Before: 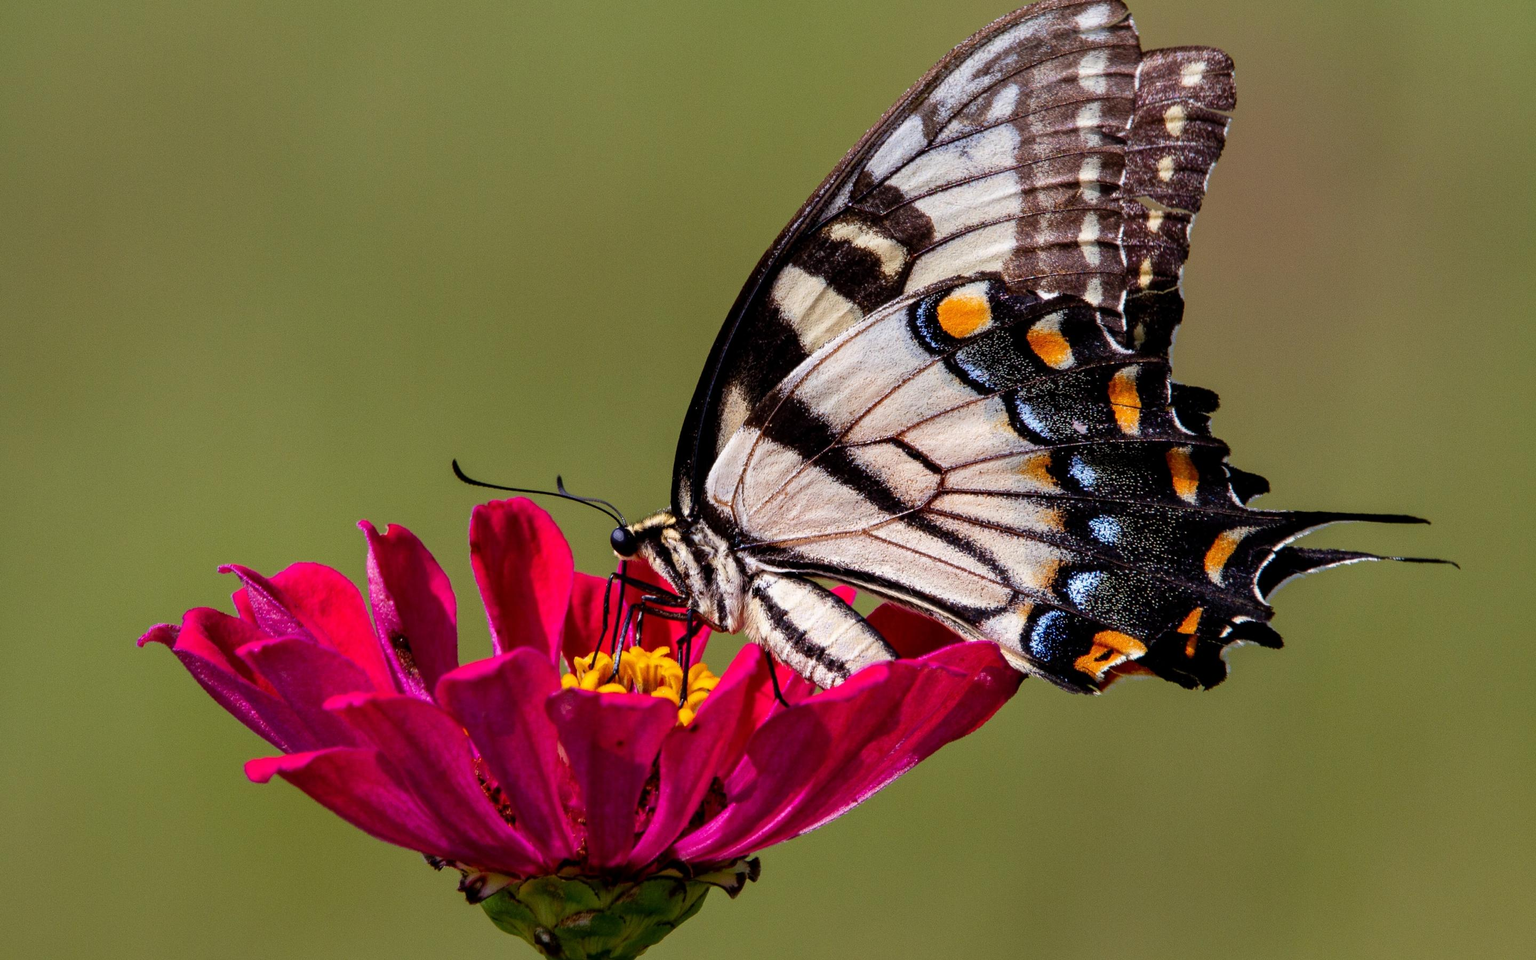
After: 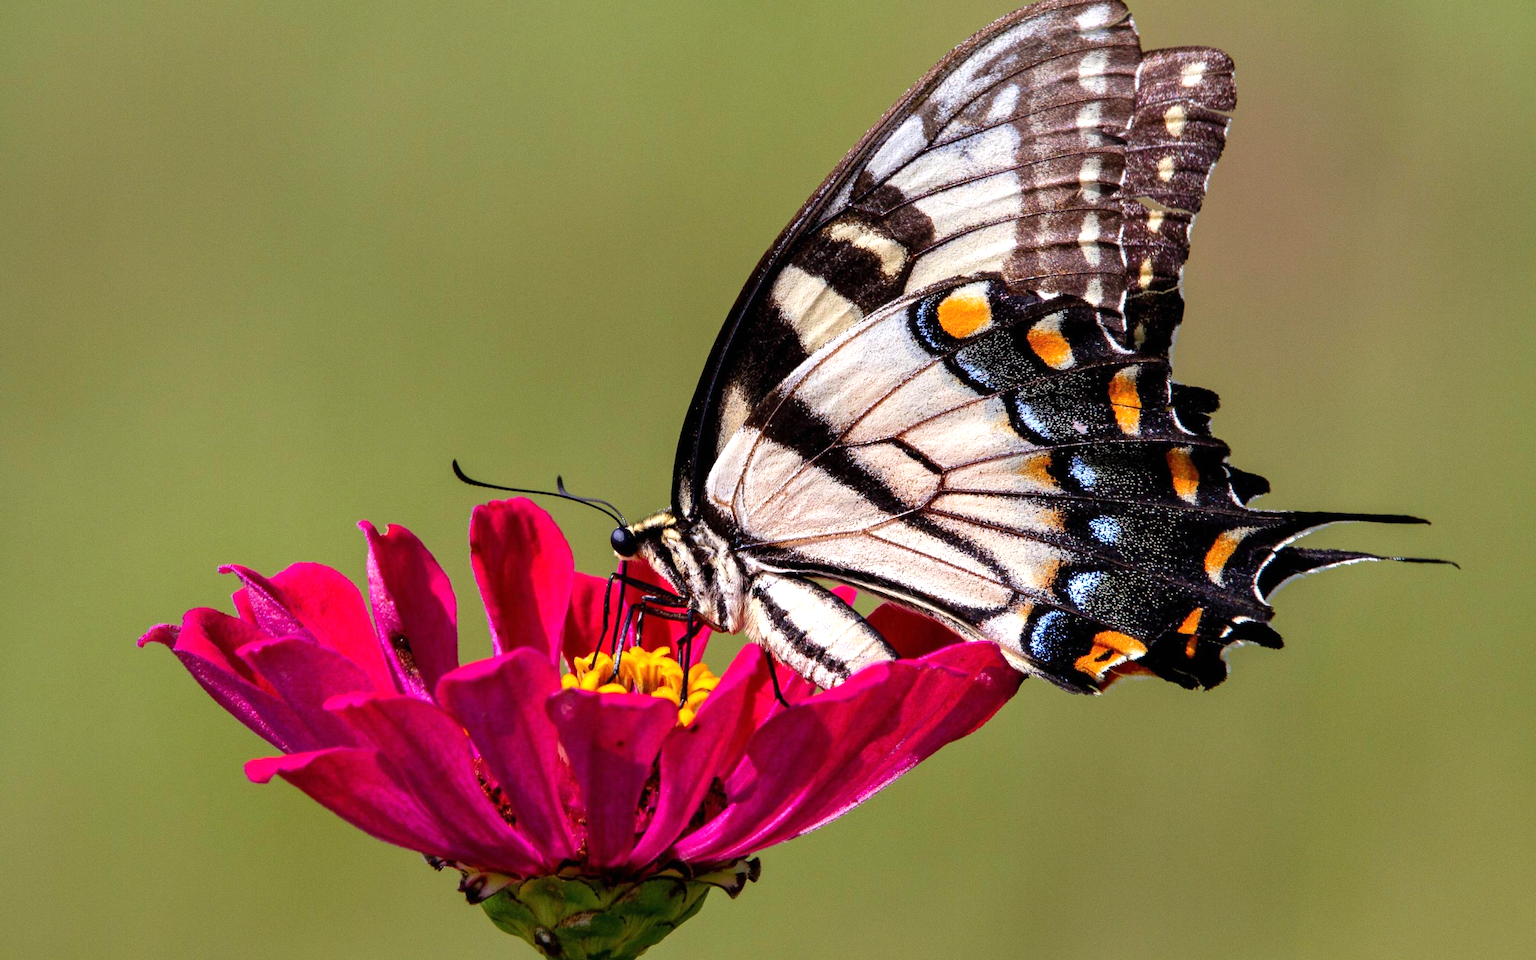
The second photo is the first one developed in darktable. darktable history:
exposure: black level correction 0, exposure 0.499 EV, compensate highlight preservation false
tone equalizer: edges refinement/feathering 500, mask exposure compensation -1.57 EV, preserve details no
